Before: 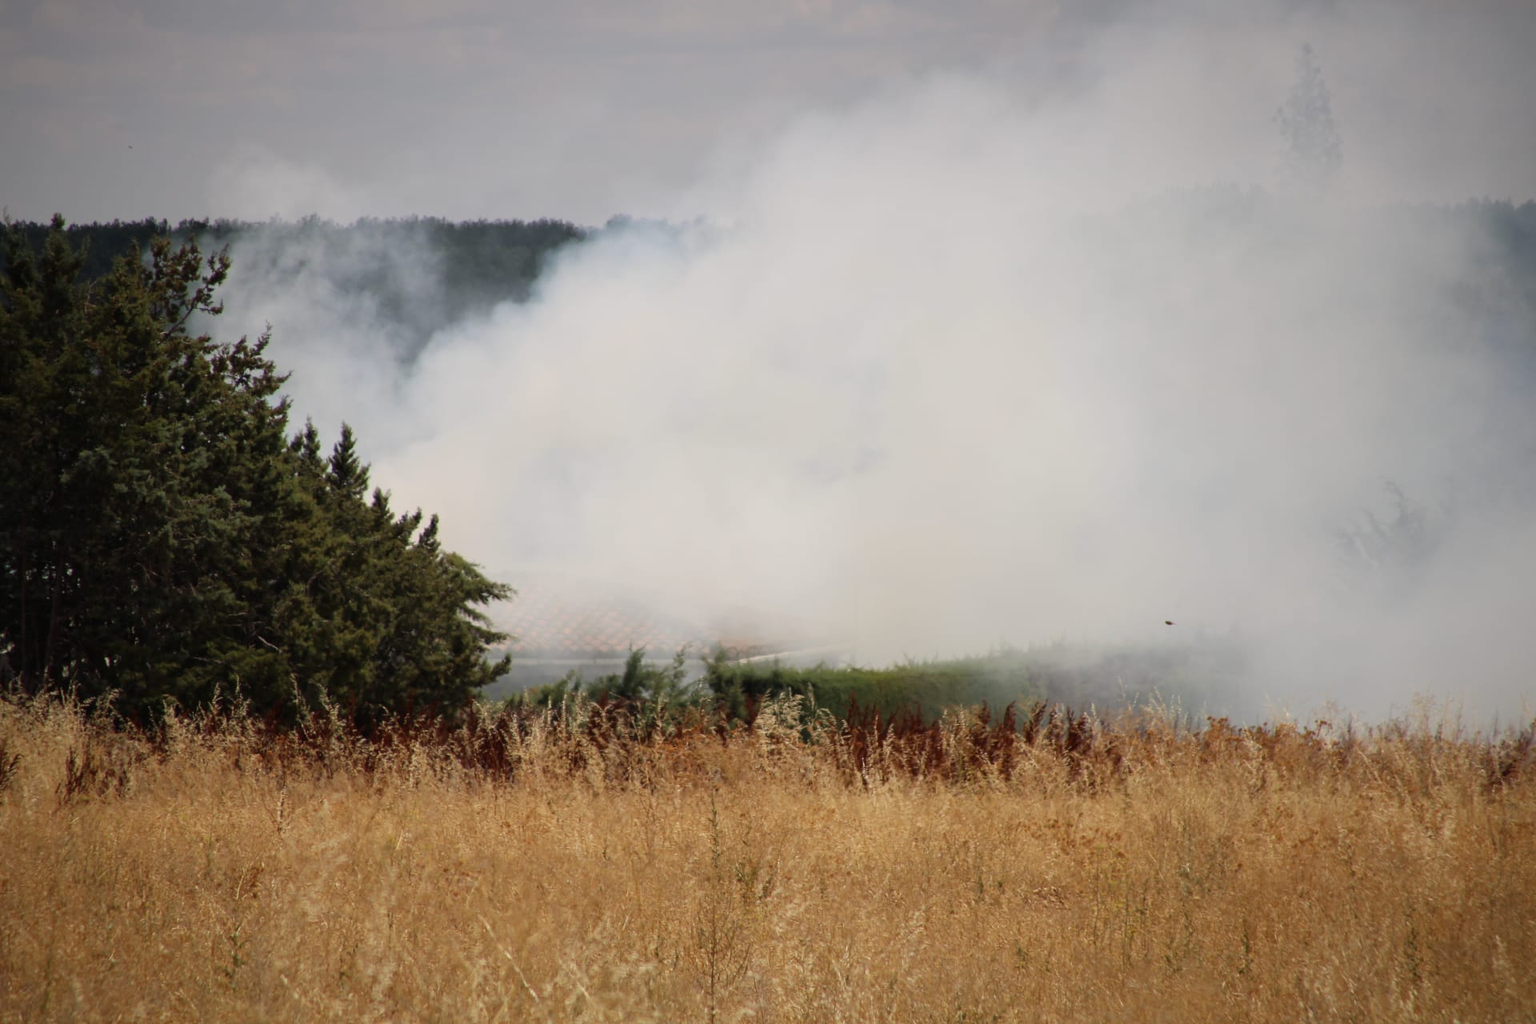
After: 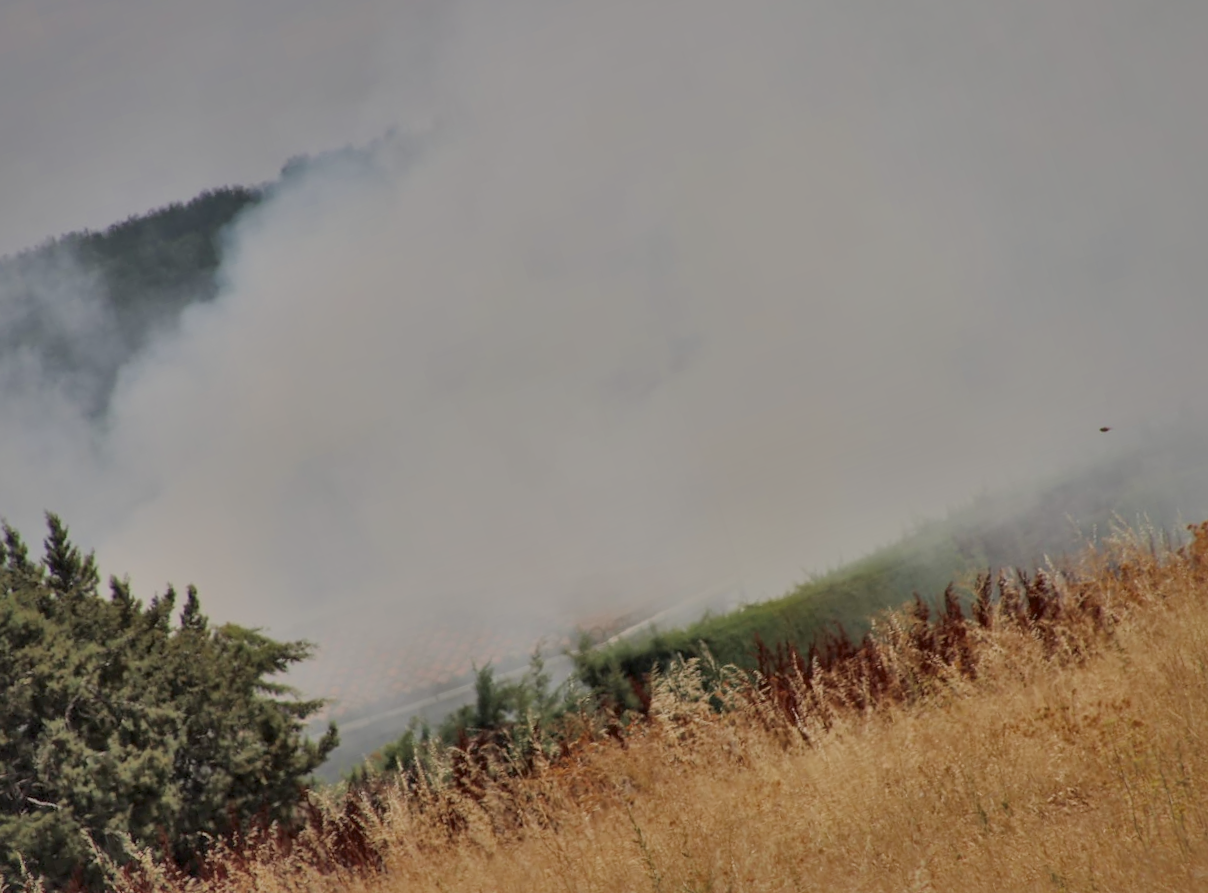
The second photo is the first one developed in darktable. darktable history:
local contrast: mode bilateral grid, contrast 20, coarseness 50, detail 179%, midtone range 0.2
shadows and highlights: shadows 49.14, highlights -40.87, soften with gaussian
filmic rgb: black relative exposure -15.94 EV, white relative exposure 7.98 EV, hardness 4.17, latitude 49.8%, contrast 0.515, color science v6 (2022)
crop and rotate: angle 18.06°, left 6.928%, right 3.949%, bottom 1.123%
